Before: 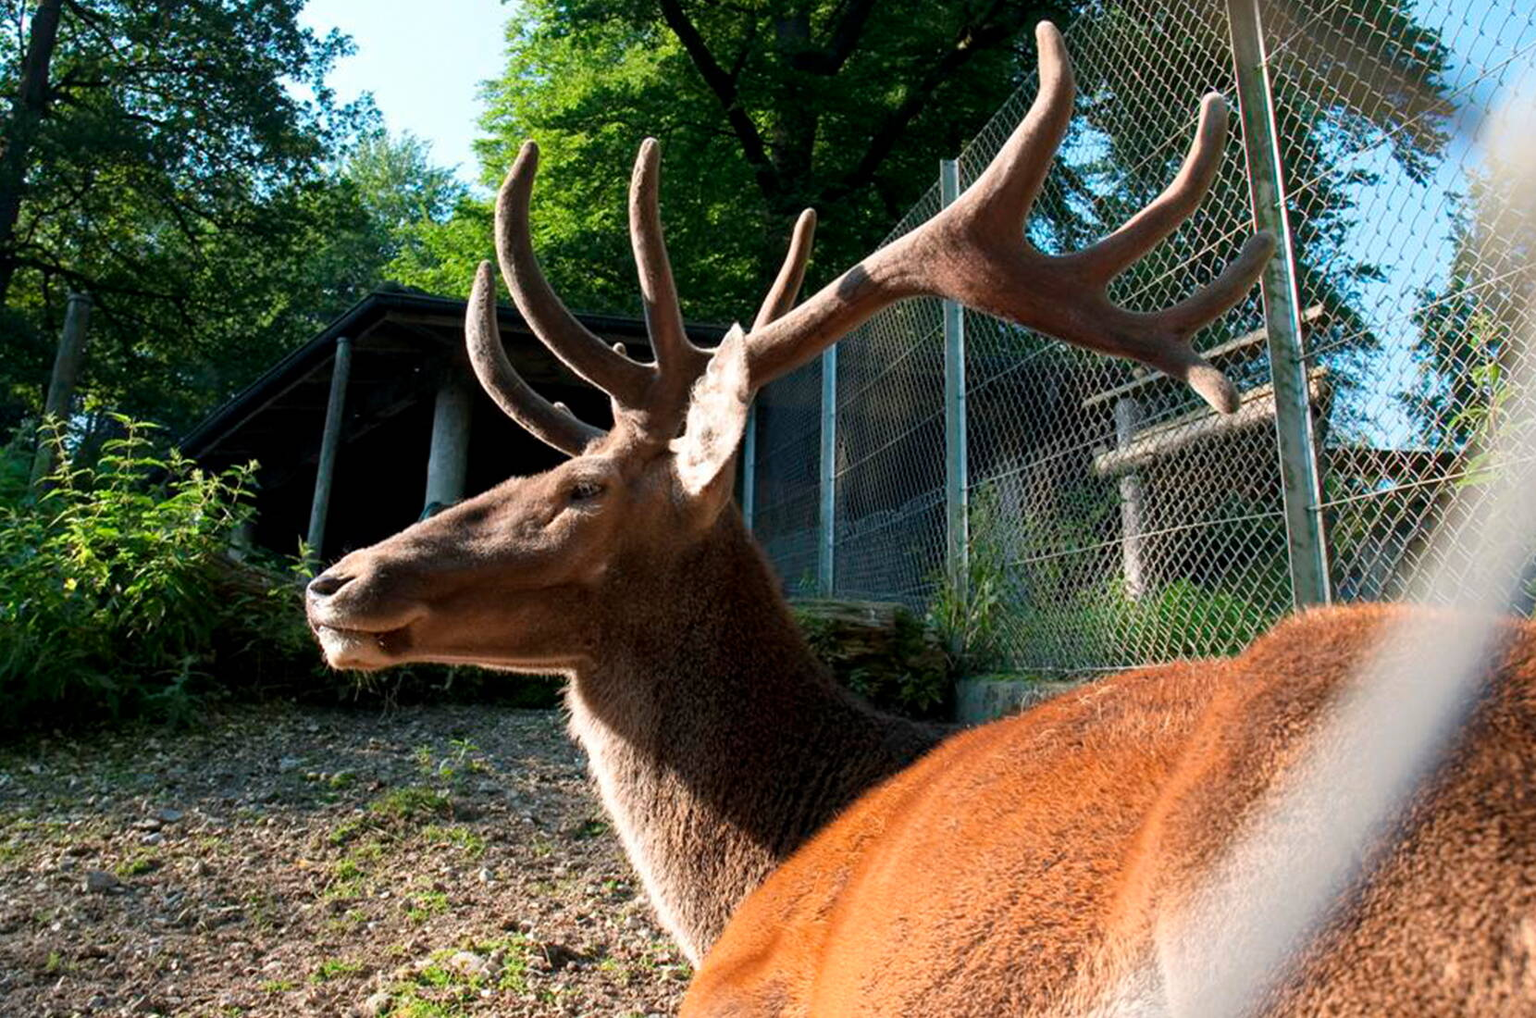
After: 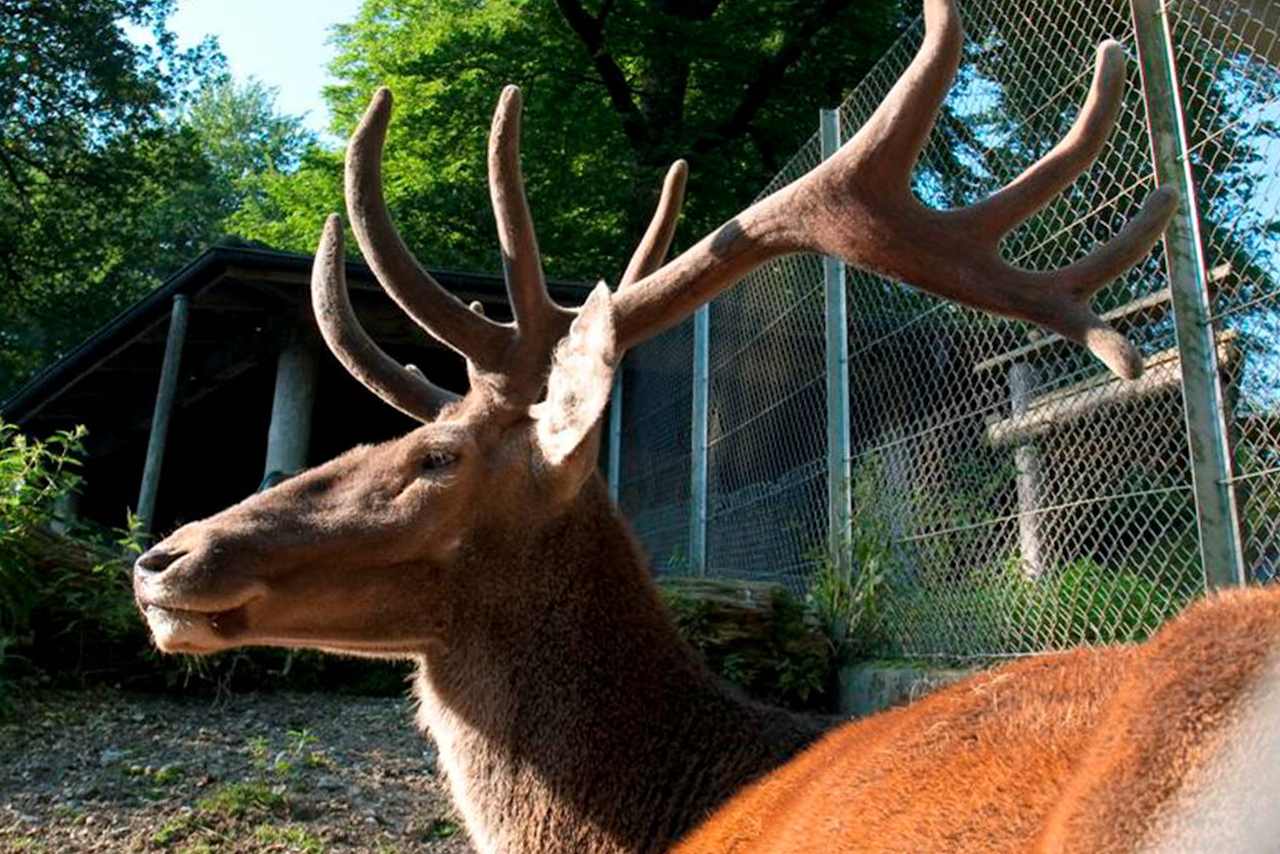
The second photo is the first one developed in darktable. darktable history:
rotate and perspective: rotation 0.226°, lens shift (vertical) -0.042, crop left 0.023, crop right 0.982, crop top 0.006, crop bottom 0.994
crop and rotate: left 10.77%, top 5.1%, right 10.41%, bottom 16.76%
tone equalizer: on, module defaults
